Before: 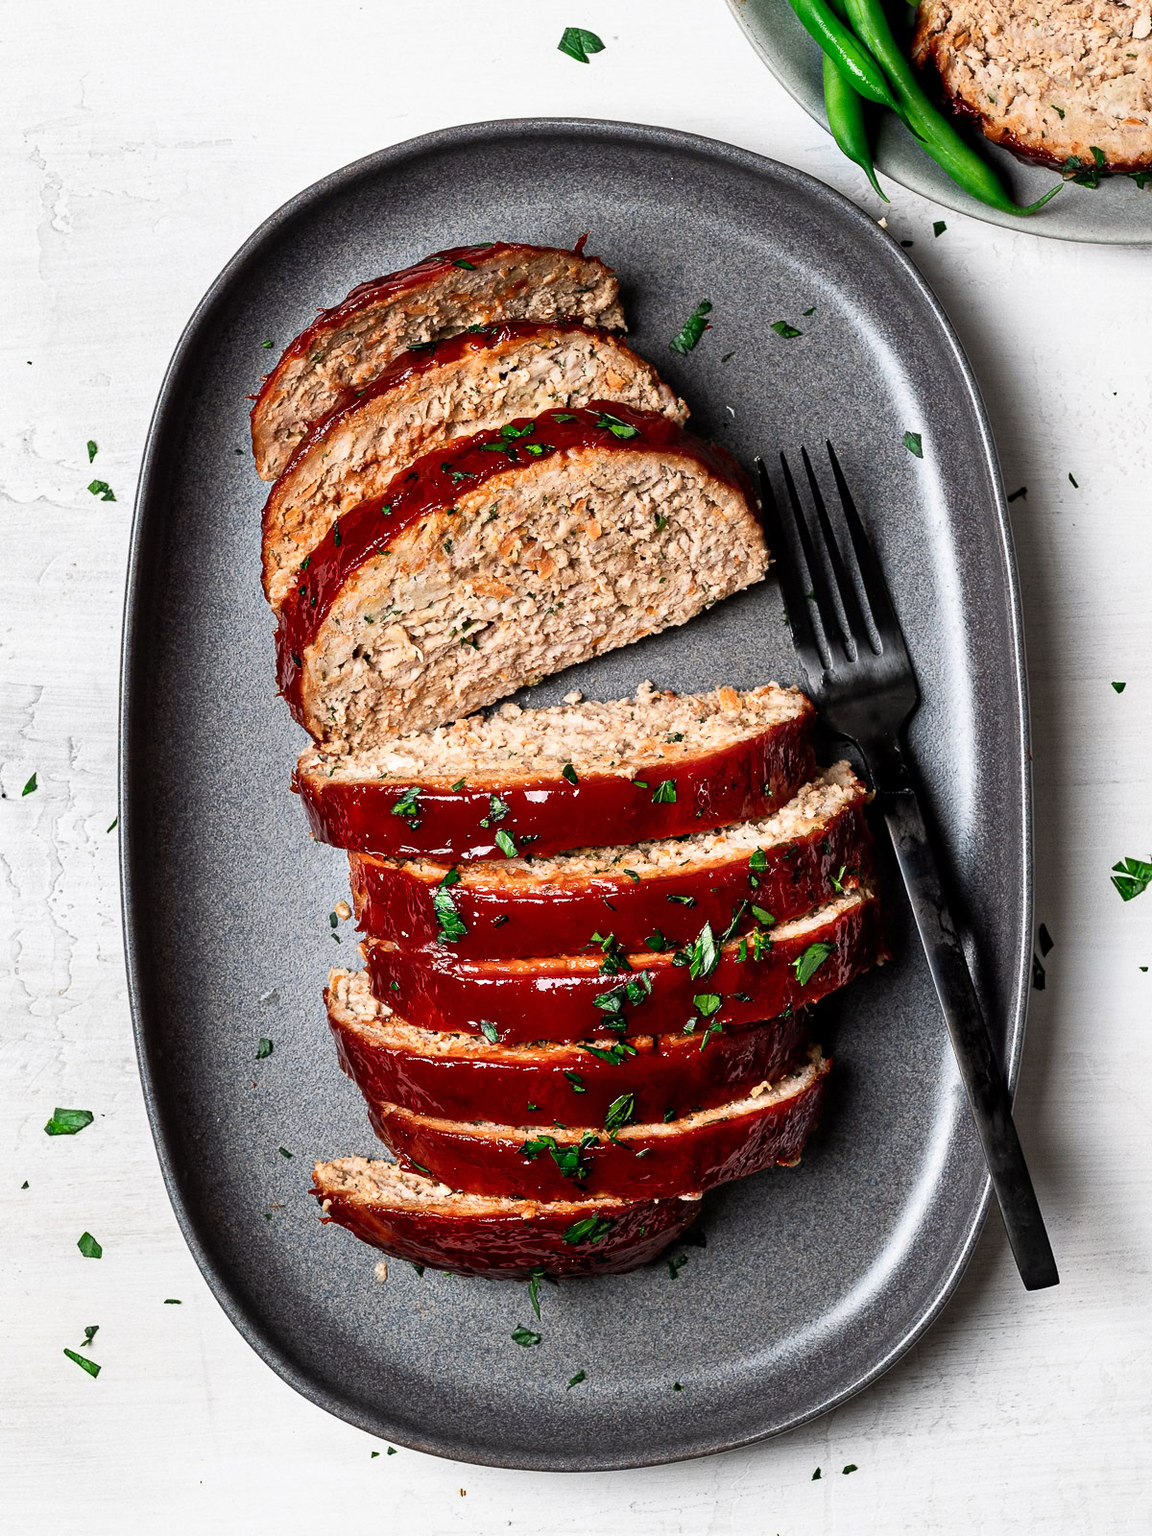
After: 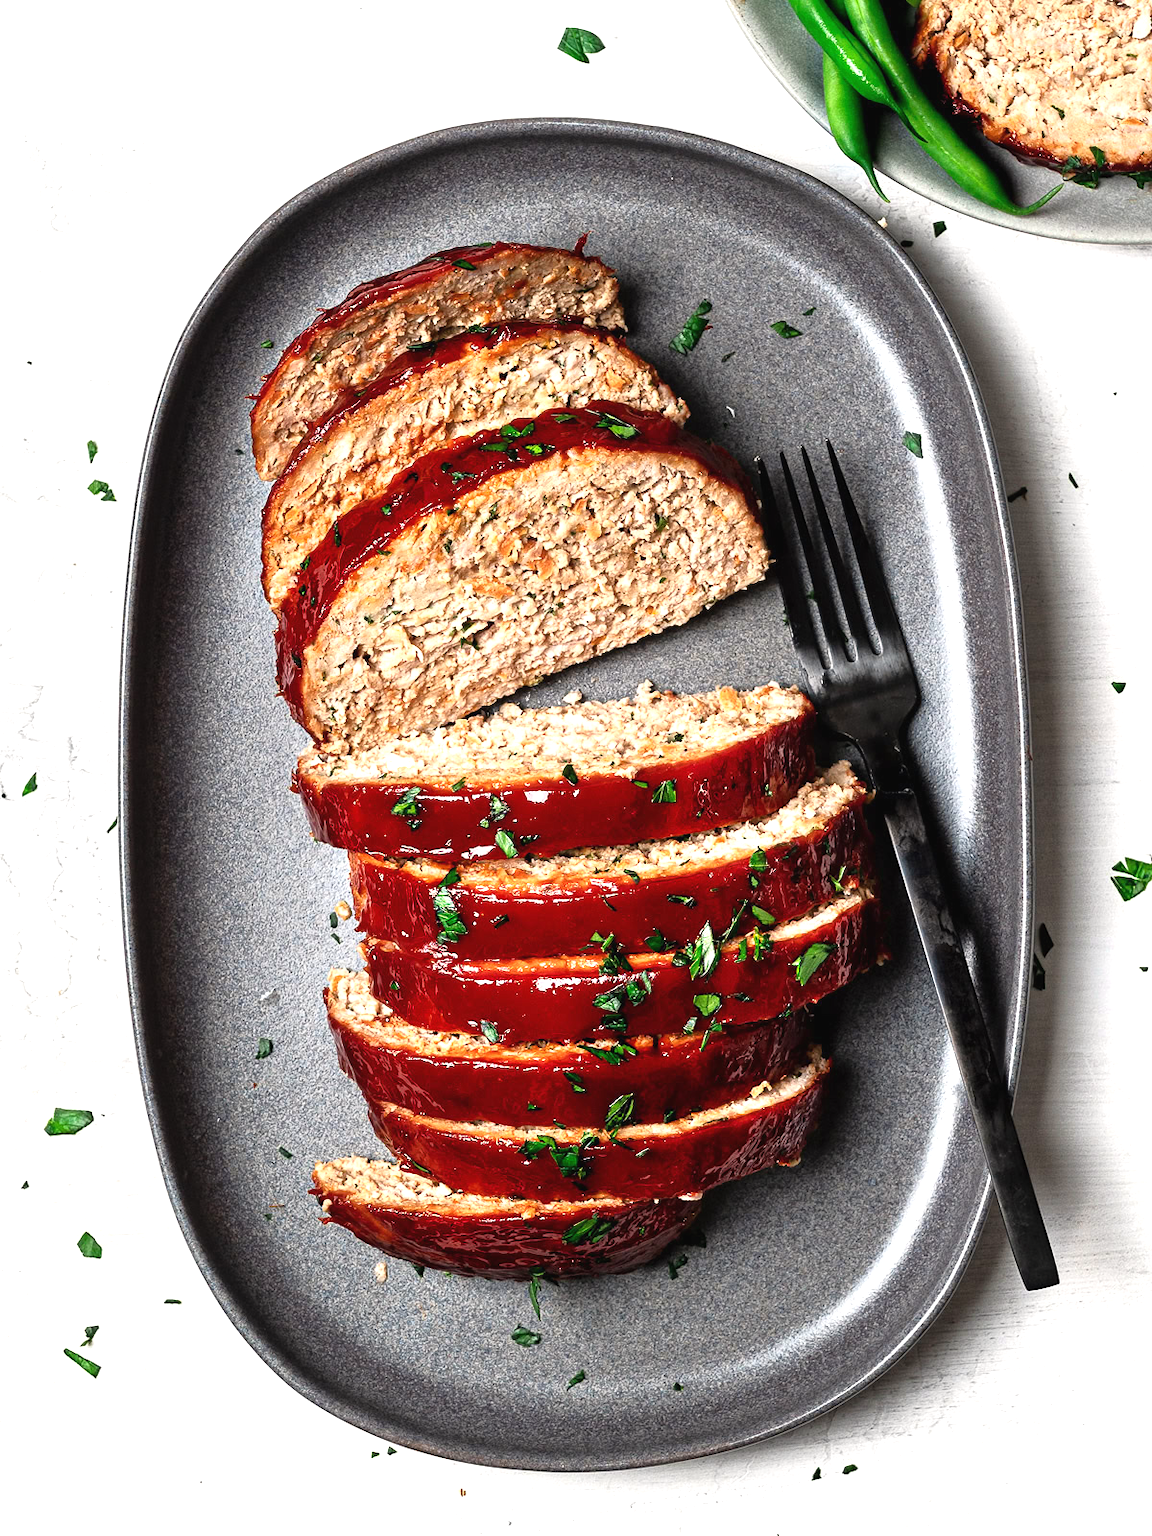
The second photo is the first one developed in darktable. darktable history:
tone equalizer: -8 EV -1.84 EV, -7 EV -1.16 EV, -6 EV -1.62 EV, smoothing diameter 25%, edges refinement/feathering 10, preserve details guided filter
exposure: black level correction -0.002, exposure 0.54 EV, compensate highlight preservation false
white balance: red 1.009, blue 0.985
